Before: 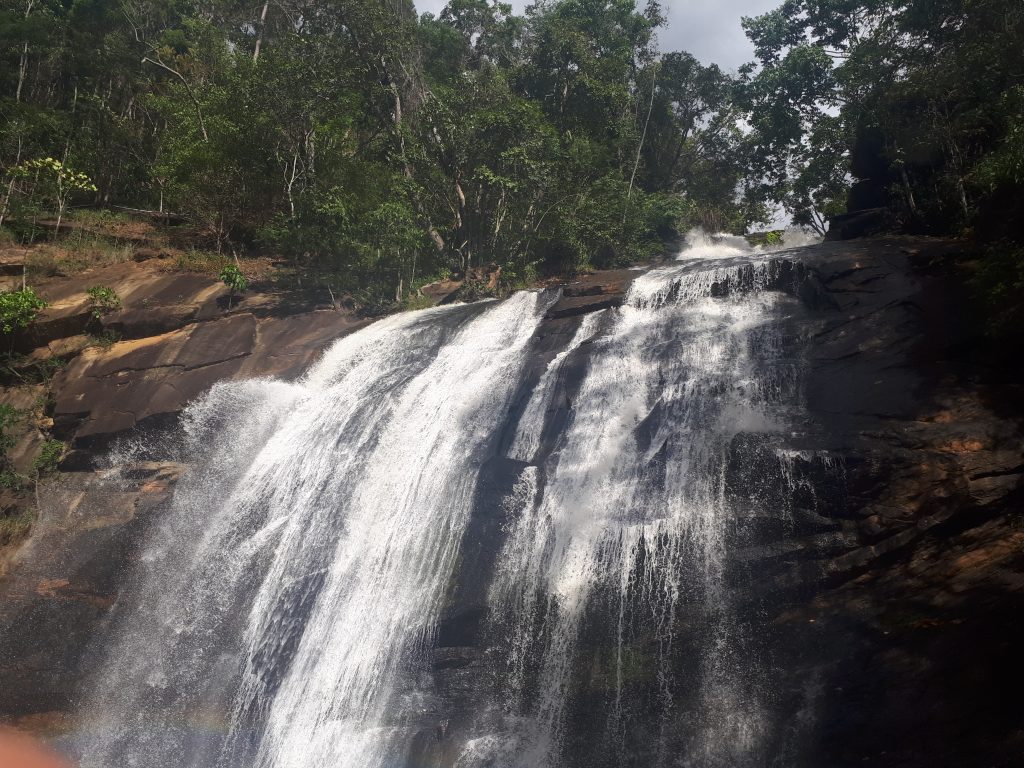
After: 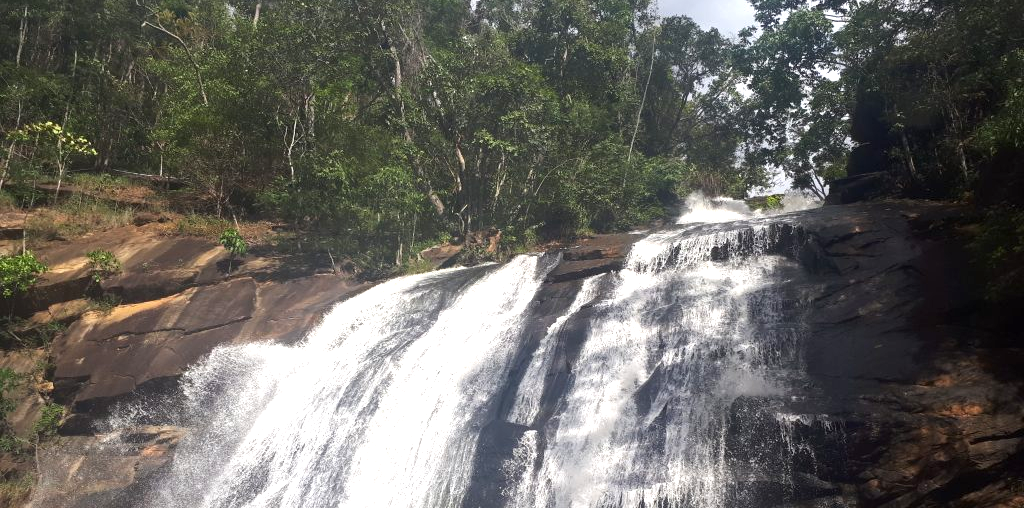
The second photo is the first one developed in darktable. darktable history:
crop and rotate: top 4.788%, bottom 28.983%
exposure: black level correction 0, exposure 0.697 EV, compensate exposure bias true, compensate highlight preservation false
